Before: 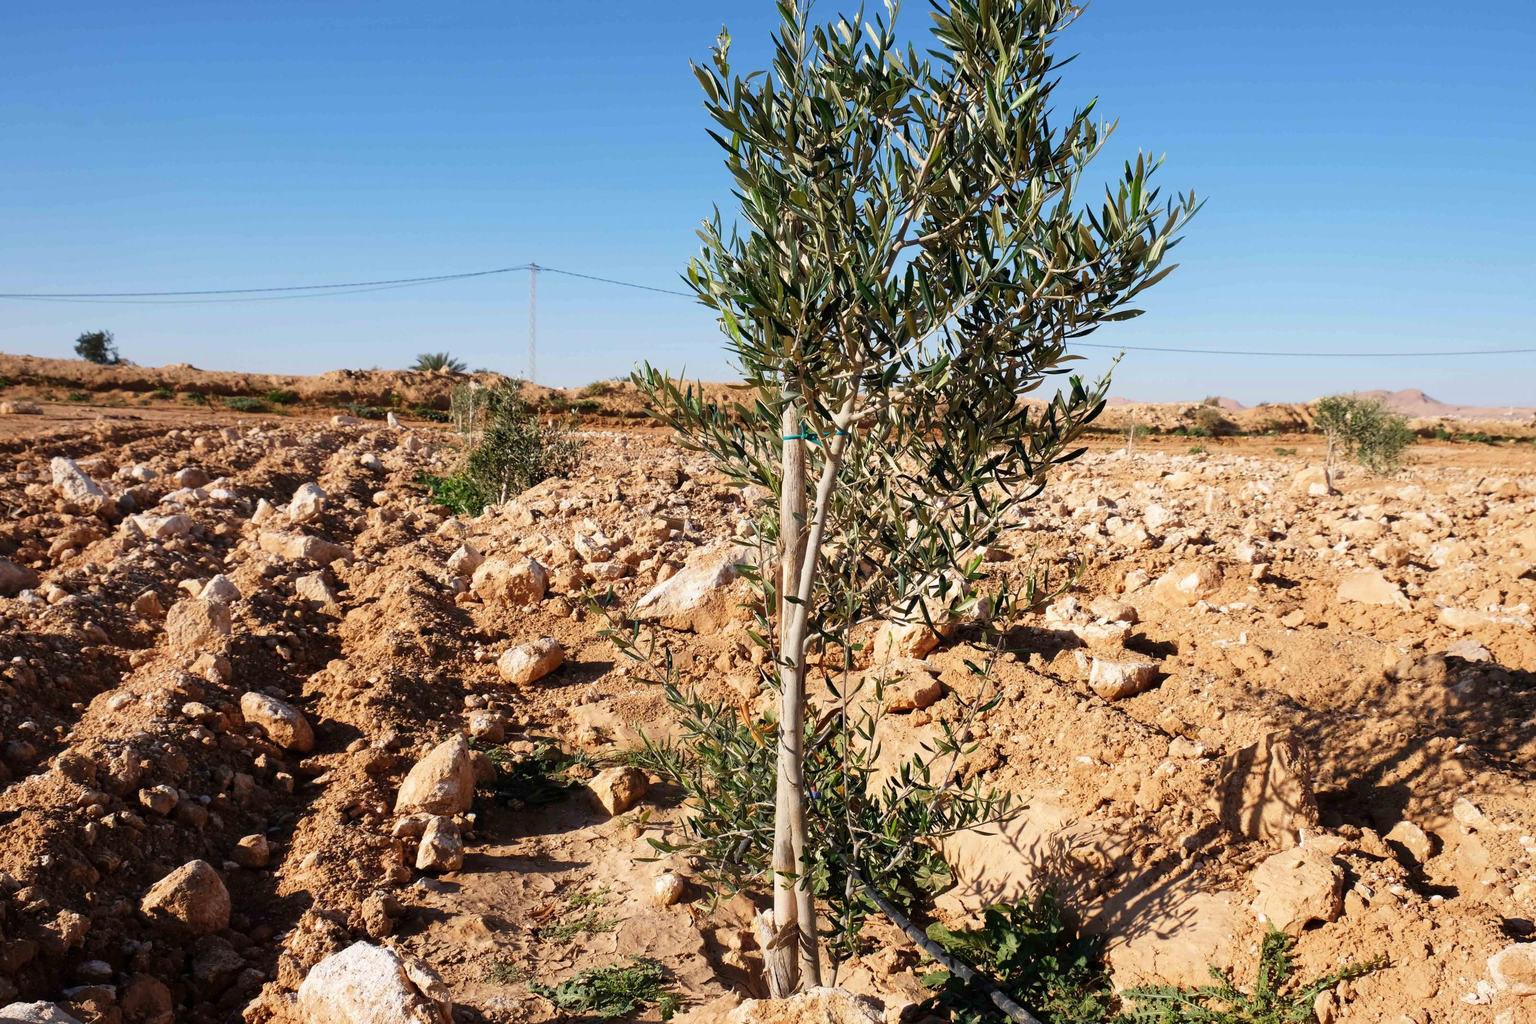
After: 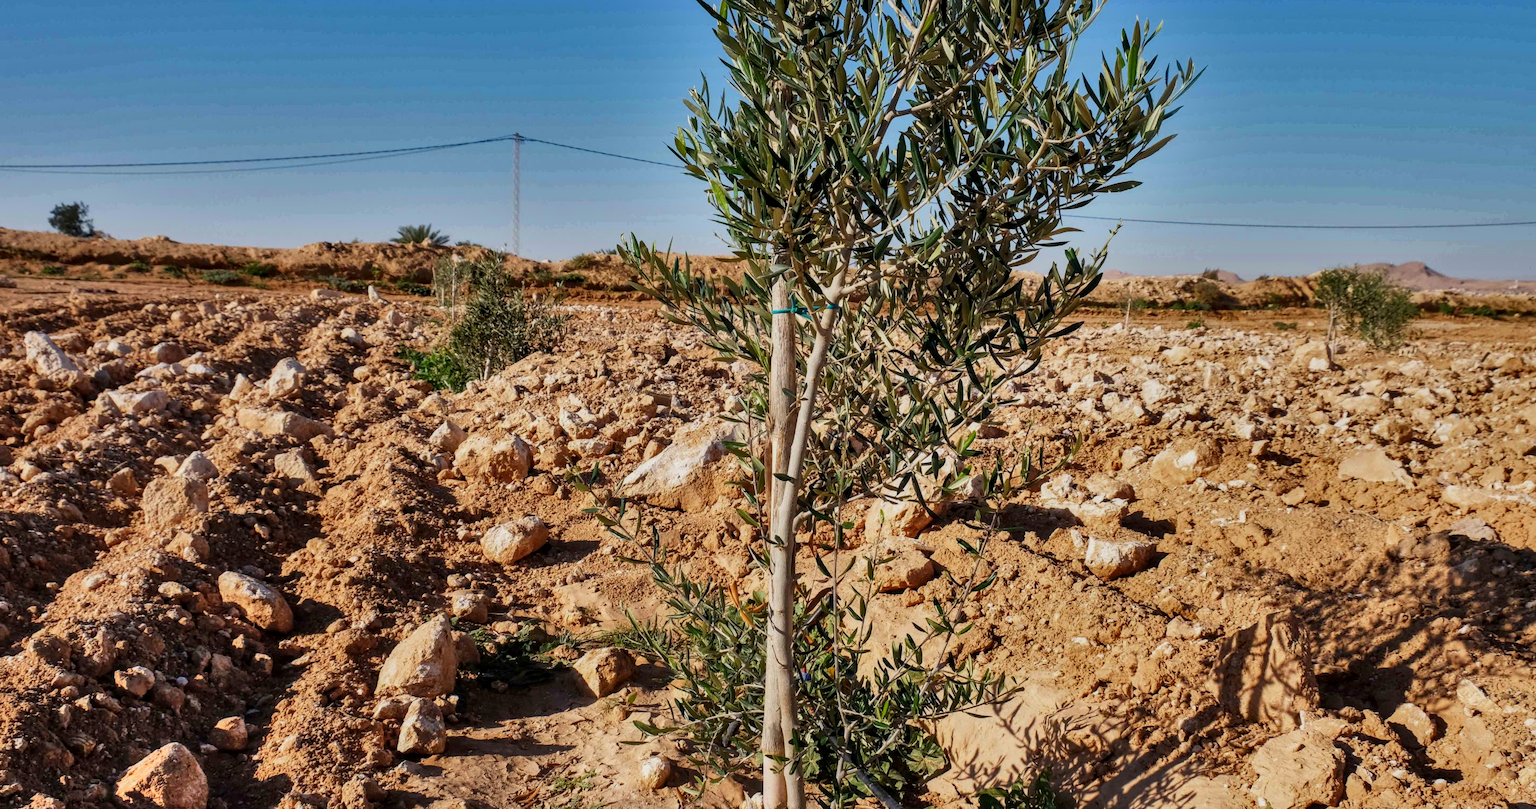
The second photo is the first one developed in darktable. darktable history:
crop and rotate: left 1.8%, top 12.982%, right 0.304%, bottom 9.58%
shadows and highlights: shadows 81.15, white point adjustment -9.07, highlights -61.34, soften with gaussian
local contrast: on, module defaults
